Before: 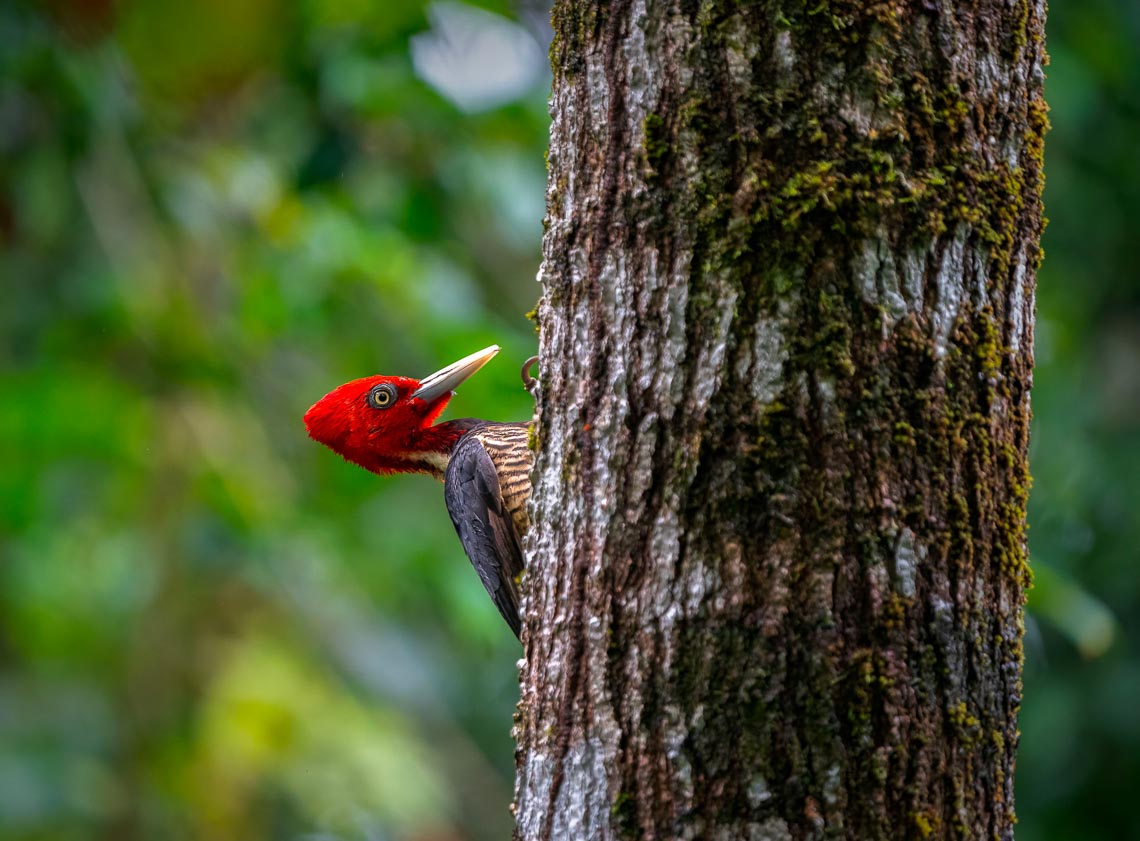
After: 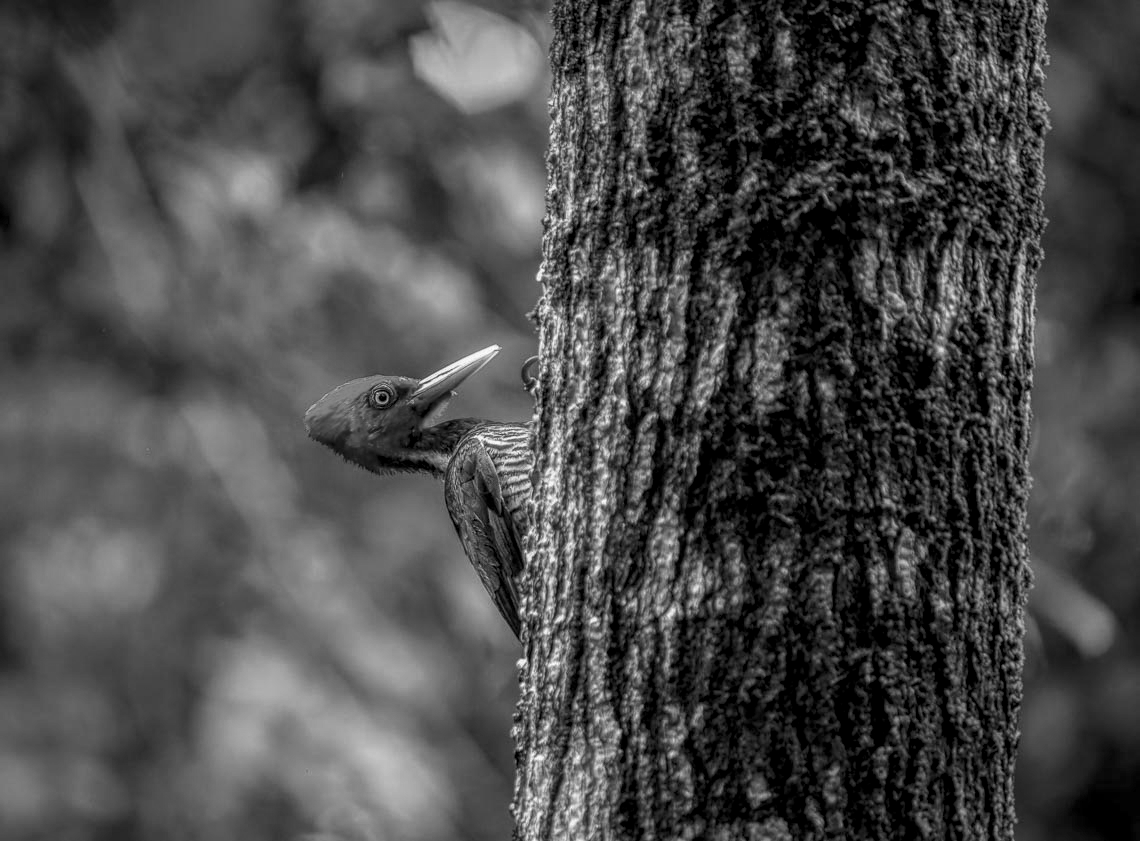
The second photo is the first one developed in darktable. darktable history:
color calibration: output gray [0.267, 0.423, 0.261, 0], illuminant same as pipeline (D50), adaptation none (bypass)
local contrast: highlights 74%, shadows 55%, detail 176%, midtone range 0.207
